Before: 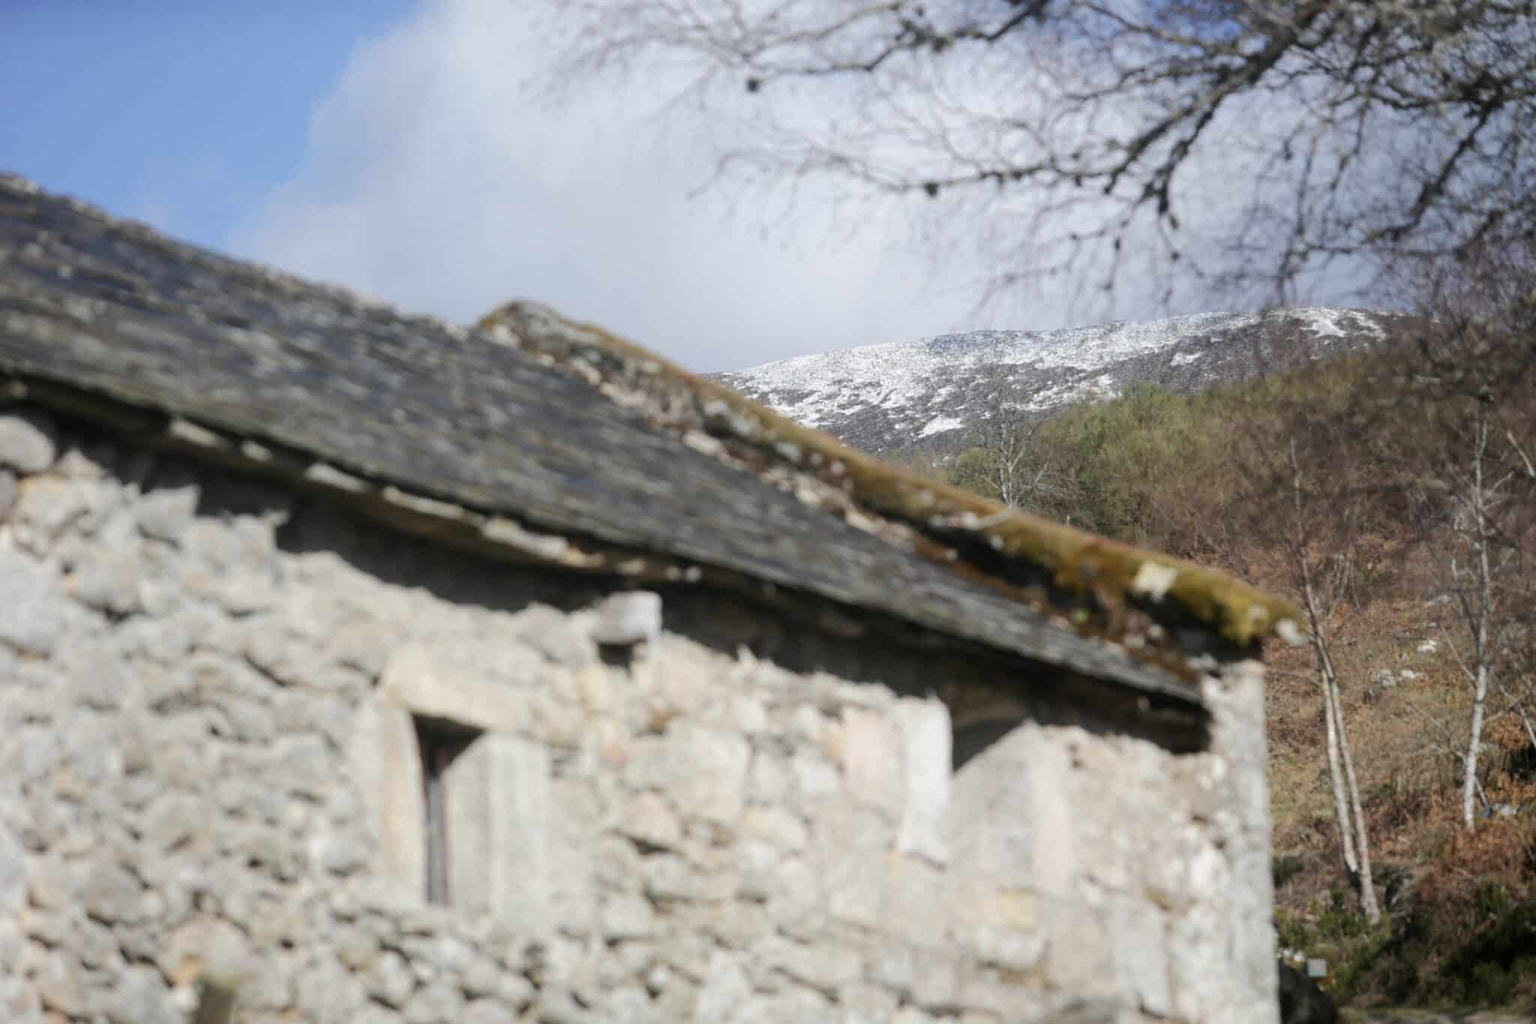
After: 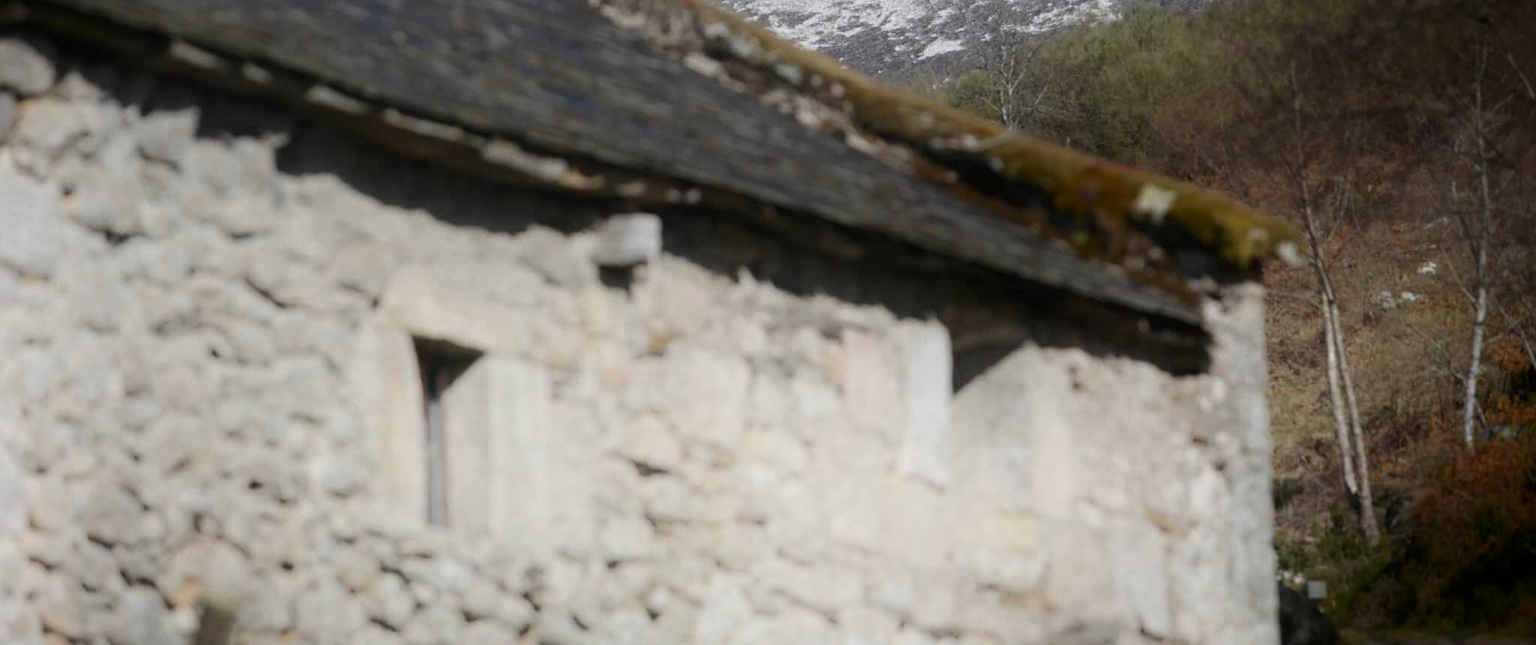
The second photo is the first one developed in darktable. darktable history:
exposure: exposure -0.443 EV, compensate highlight preservation false
crop and rotate: top 36.978%
shadows and highlights: shadows -89.07, highlights 91.77, soften with gaussian
